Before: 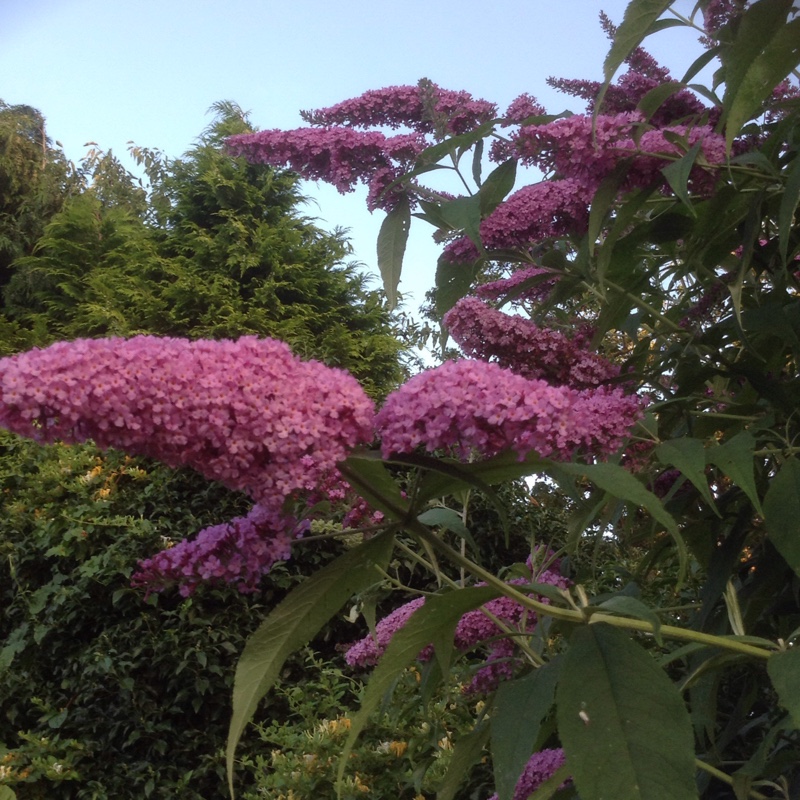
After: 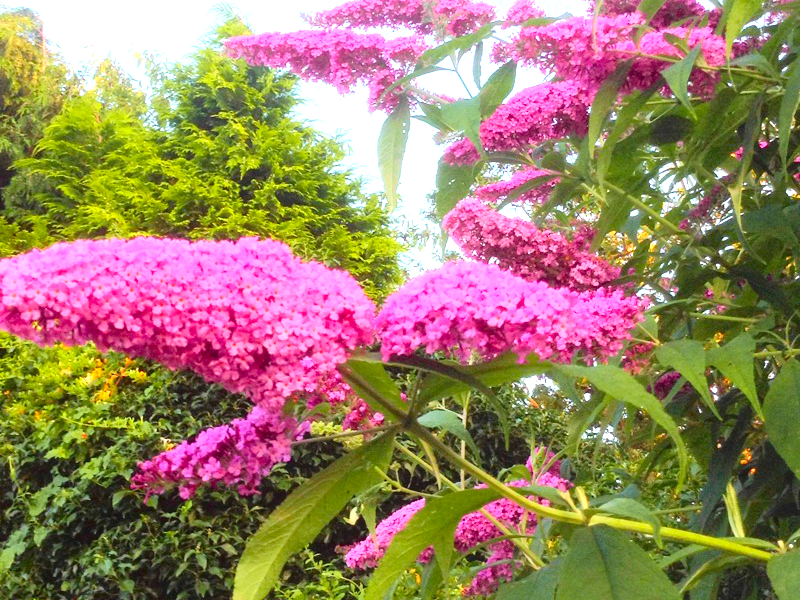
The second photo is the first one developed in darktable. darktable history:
tone curve: curves: ch0 [(0, 0.013) (0.137, 0.121) (0.326, 0.386) (0.489, 0.573) (0.663, 0.749) (0.854, 0.897) (1, 0.974)]; ch1 [(0, 0) (0.366, 0.367) (0.475, 0.453) (0.494, 0.493) (0.504, 0.497) (0.544, 0.579) (0.562, 0.619) (0.622, 0.694) (1, 1)]; ch2 [(0, 0) (0.333, 0.346) (0.375, 0.375) (0.424, 0.43) (0.476, 0.492) (0.502, 0.503) (0.533, 0.541) (0.572, 0.615) (0.605, 0.656) (0.641, 0.709) (1, 1)], color space Lab, independent channels, preserve colors none
exposure: exposure 2.047 EV, compensate exposure bias true, compensate highlight preservation false
color balance rgb: perceptual saturation grading › global saturation 30.372%
crop and rotate: top 12.402%, bottom 12.52%
